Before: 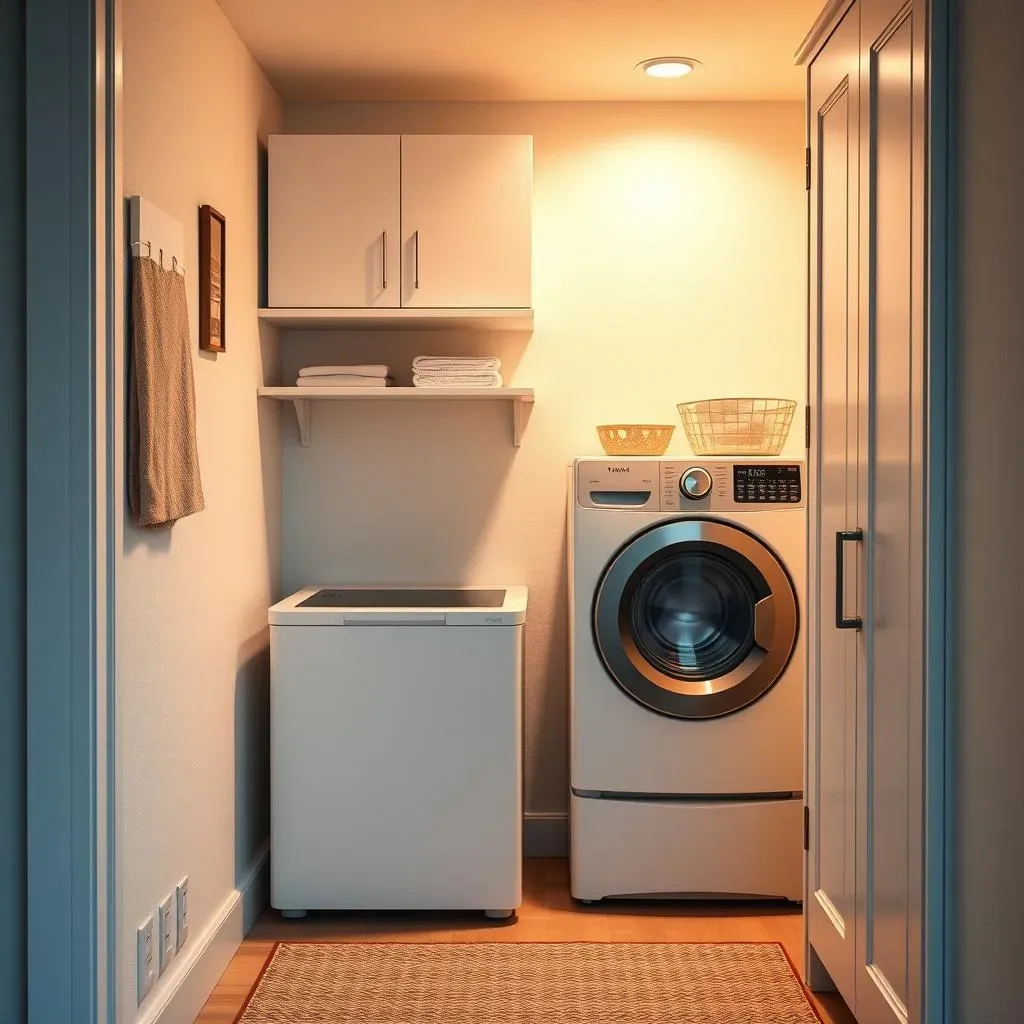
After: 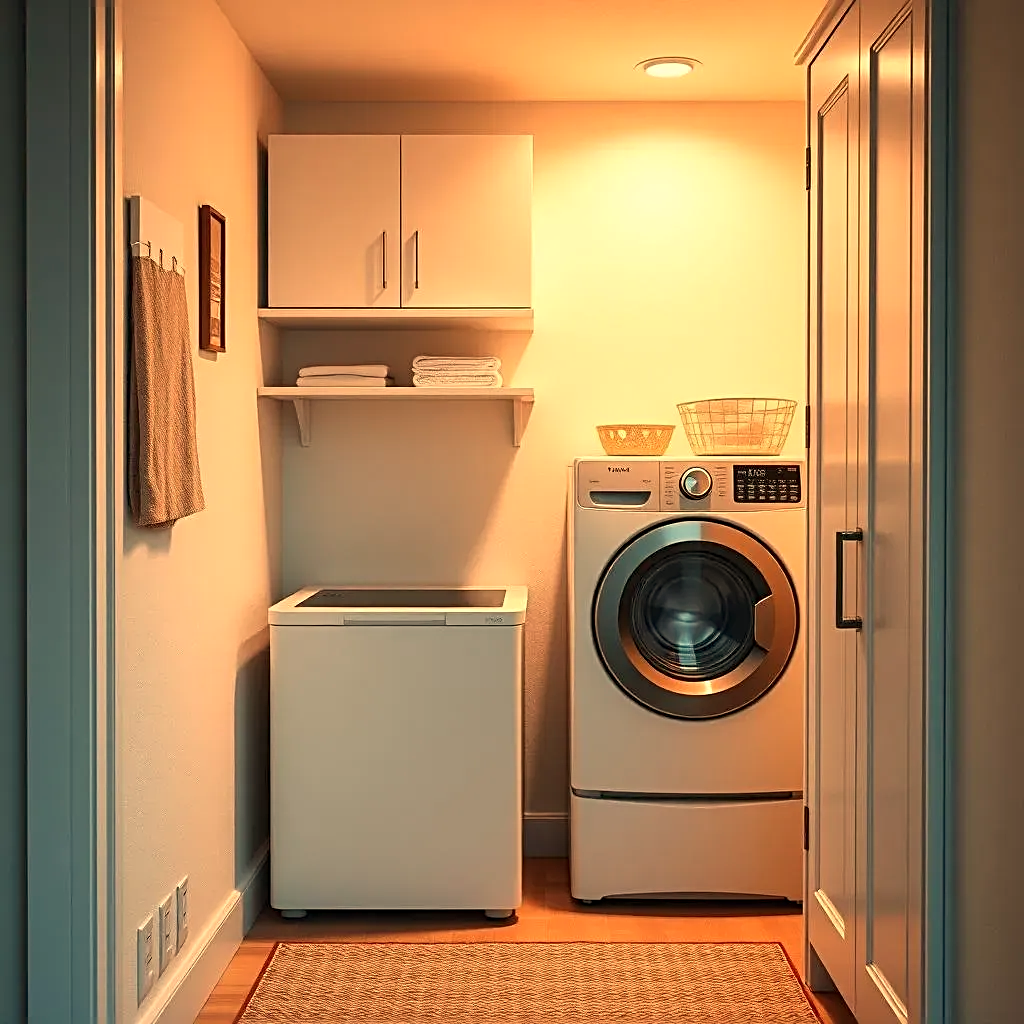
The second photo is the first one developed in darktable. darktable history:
white balance: red 1.123, blue 0.83
sharpen: radius 2.767
